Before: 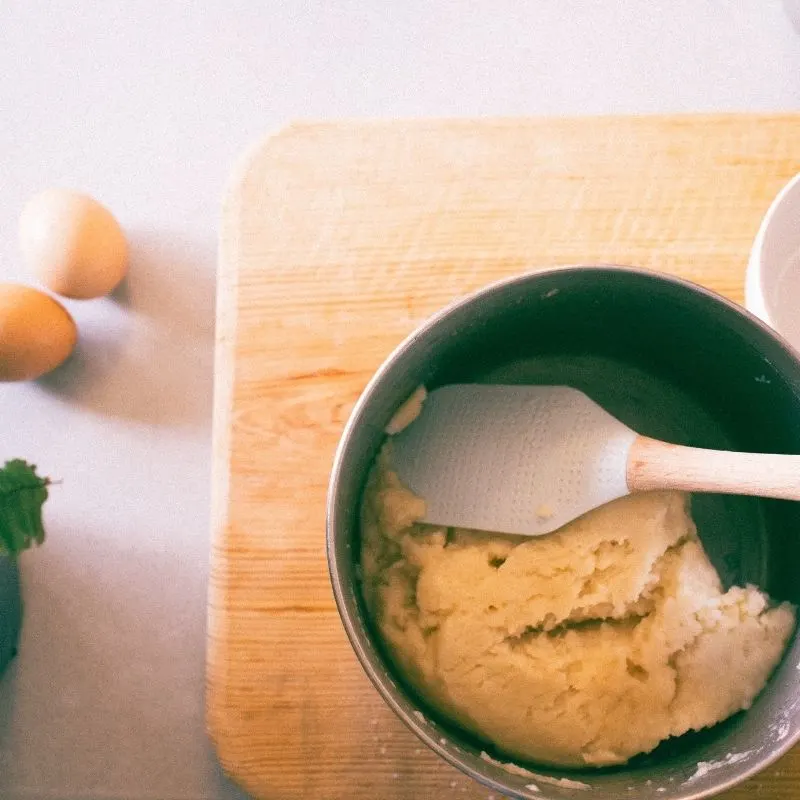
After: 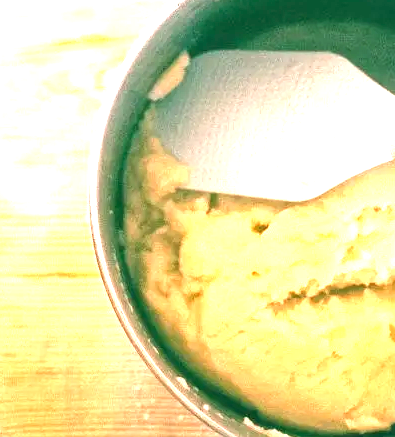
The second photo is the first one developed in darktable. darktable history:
crop: left 29.672%, top 41.786%, right 20.851%, bottom 3.487%
exposure: black level correction 0, exposure 1.975 EV, compensate exposure bias true, compensate highlight preservation false
